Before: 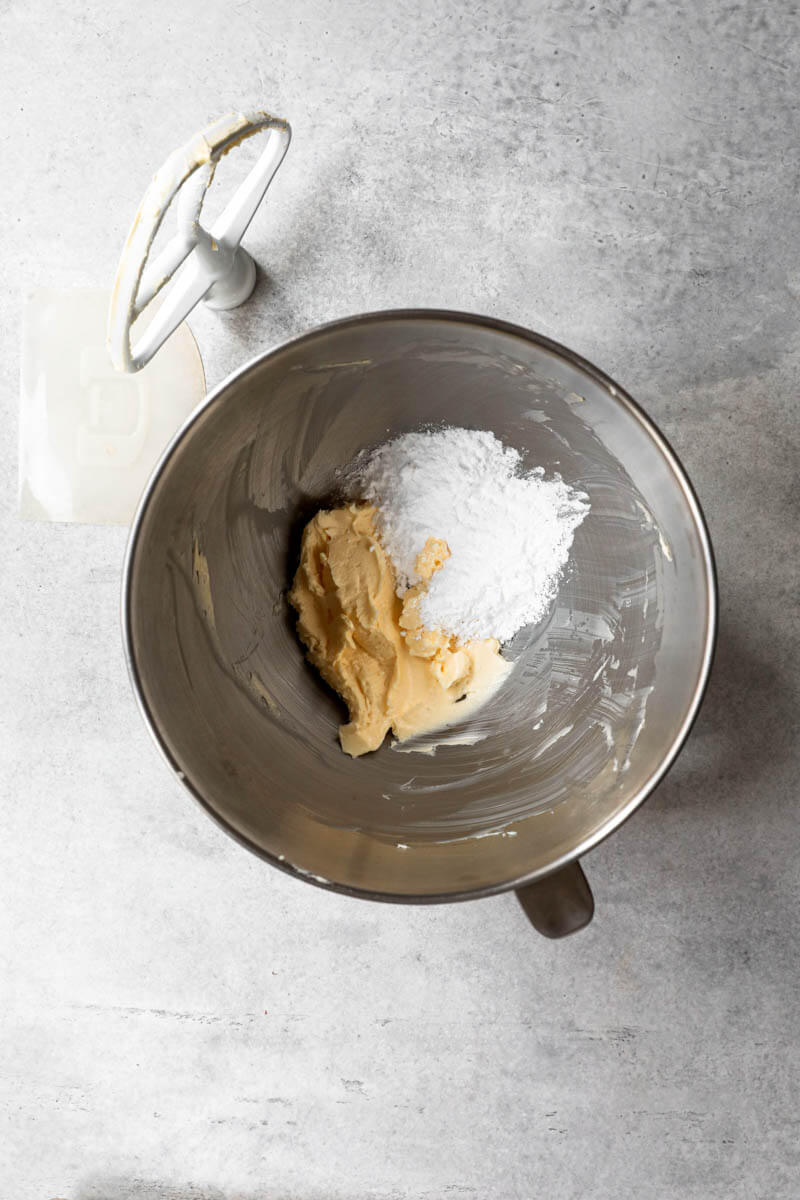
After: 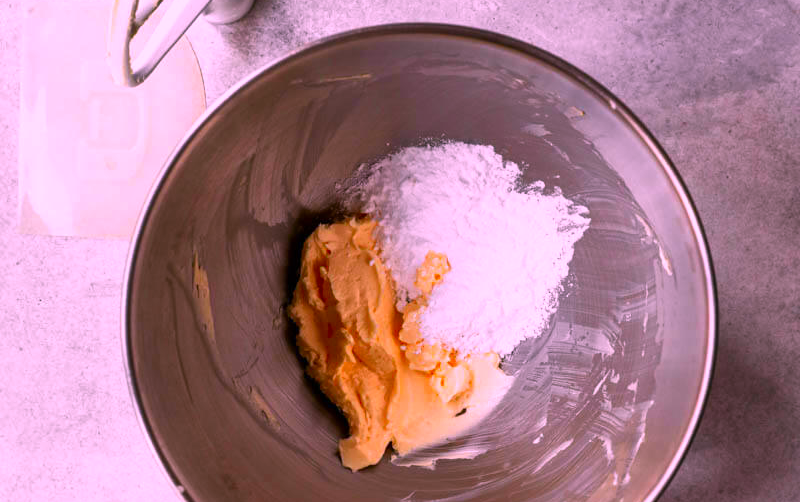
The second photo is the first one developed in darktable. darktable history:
shadows and highlights: shadows 43.71, white point adjustment -1.46, soften with gaussian
color correction: highlights a* 19.5, highlights b* -11.53, saturation 1.69
crop and rotate: top 23.84%, bottom 34.294%
